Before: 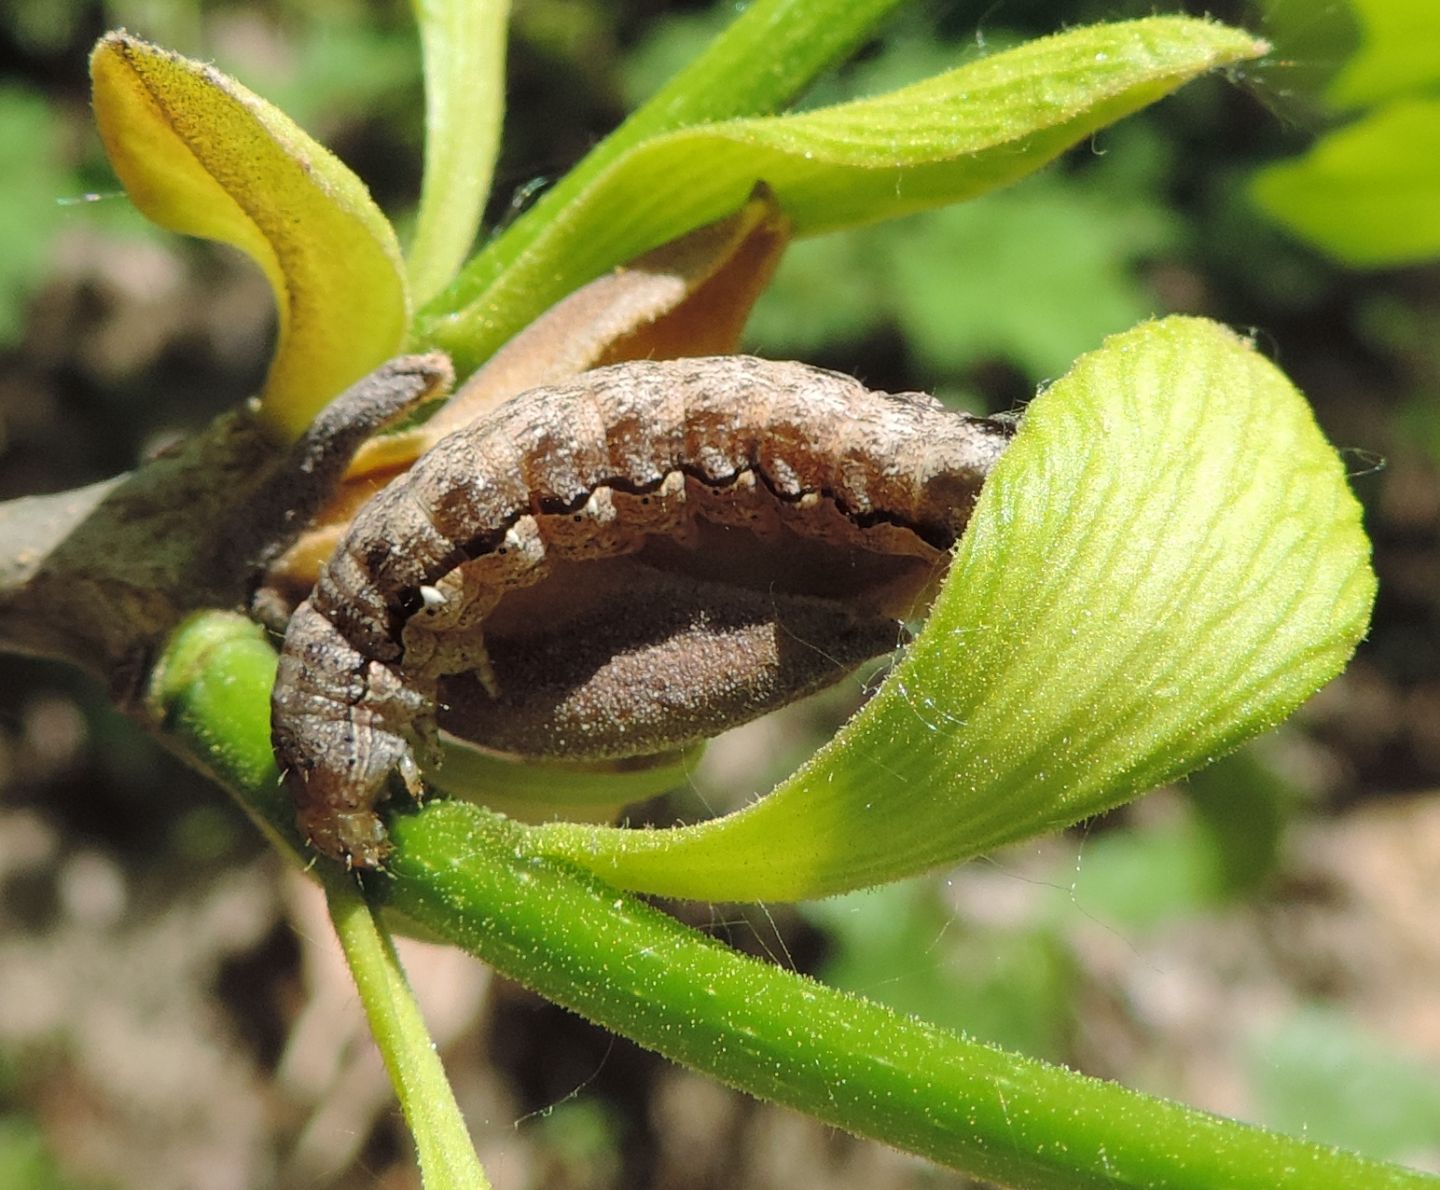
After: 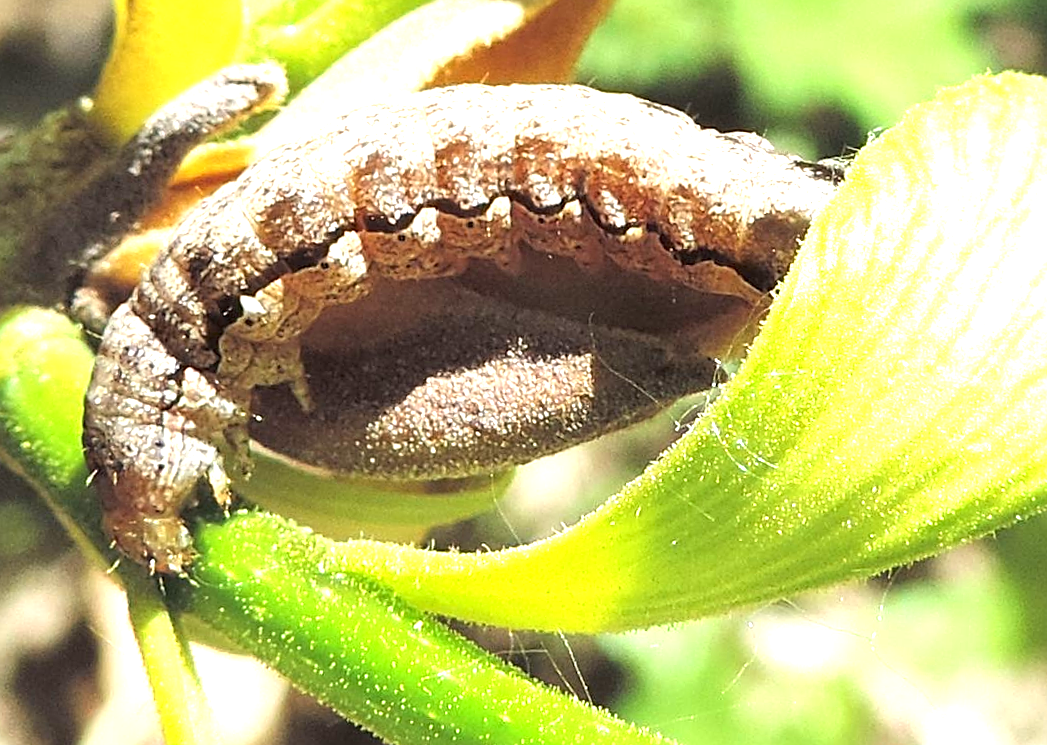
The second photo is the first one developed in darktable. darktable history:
sharpen: on, module defaults
exposure: black level correction 0, exposure 1.554 EV, compensate highlight preservation false
crop and rotate: angle -3.53°, left 9.906%, top 20.952%, right 12.053%, bottom 11.851%
